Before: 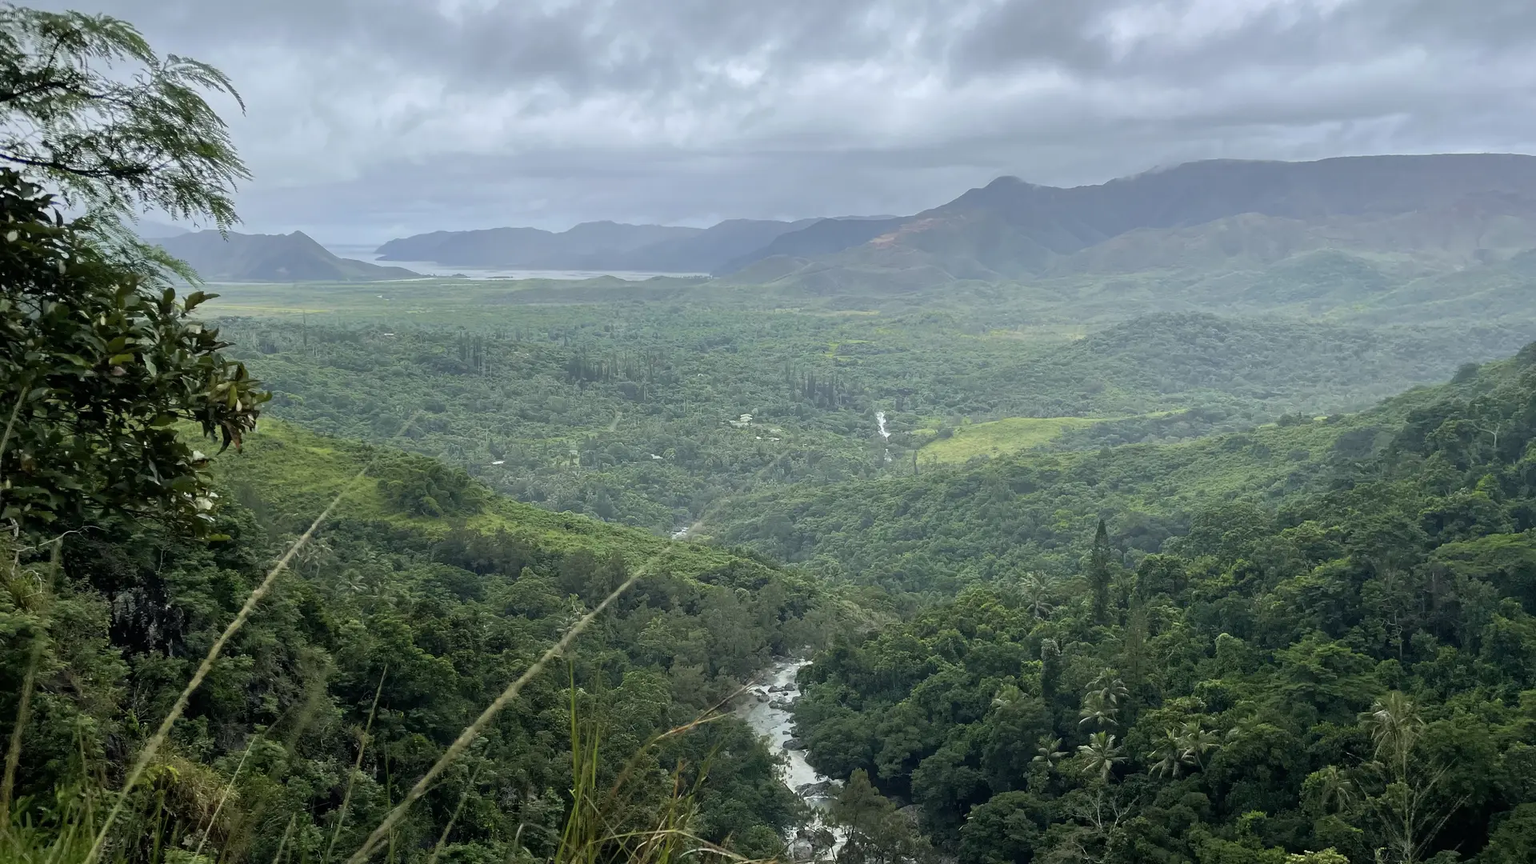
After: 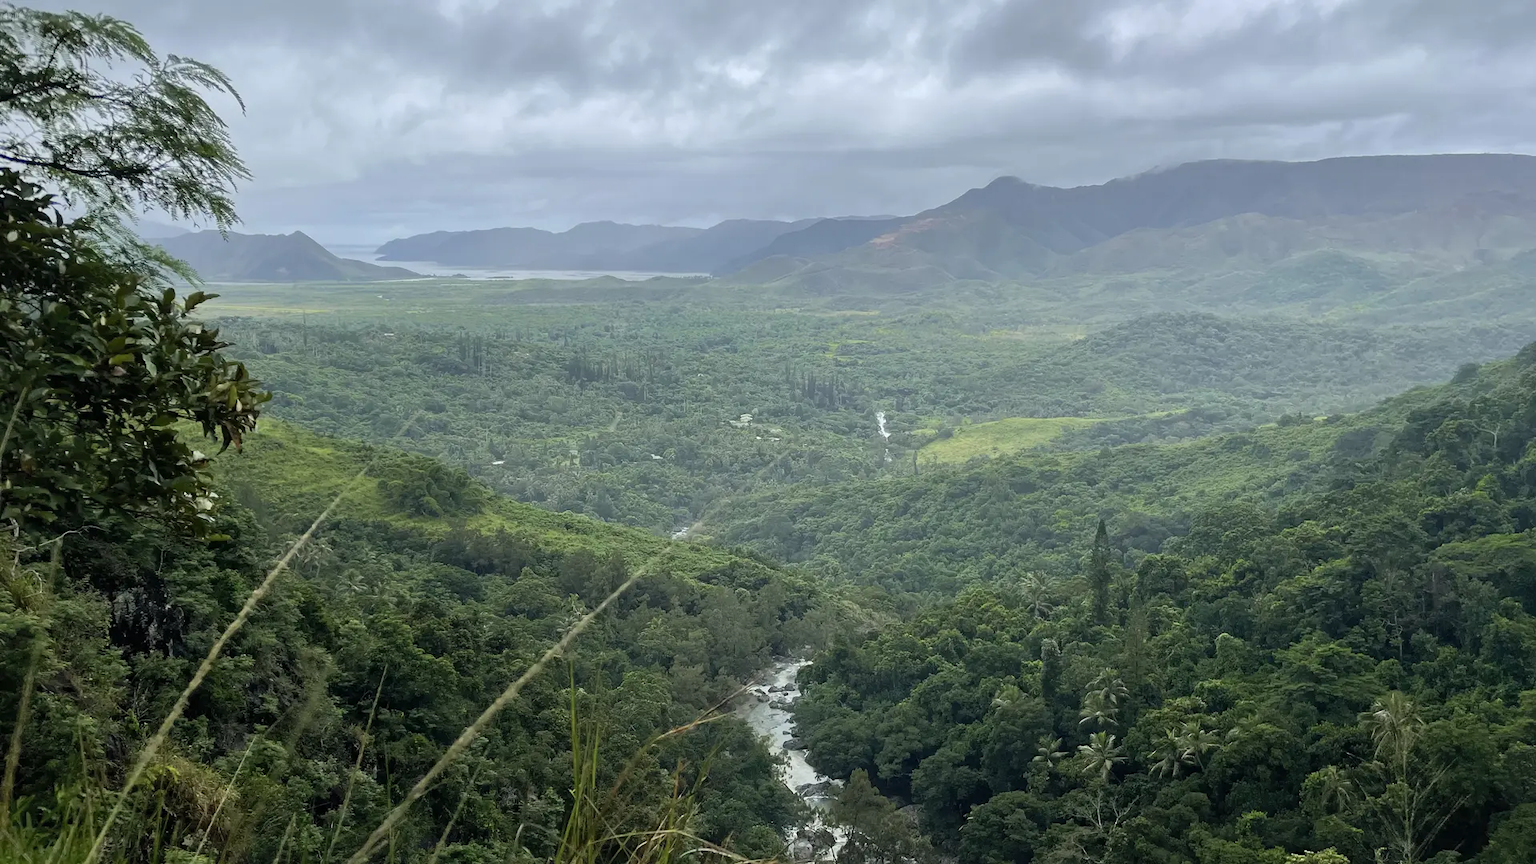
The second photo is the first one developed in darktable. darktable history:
shadows and highlights: shadows 61.6, white point adjustment 0.545, highlights -33.92, compress 84.1%, highlights color adjustment 72.35%
